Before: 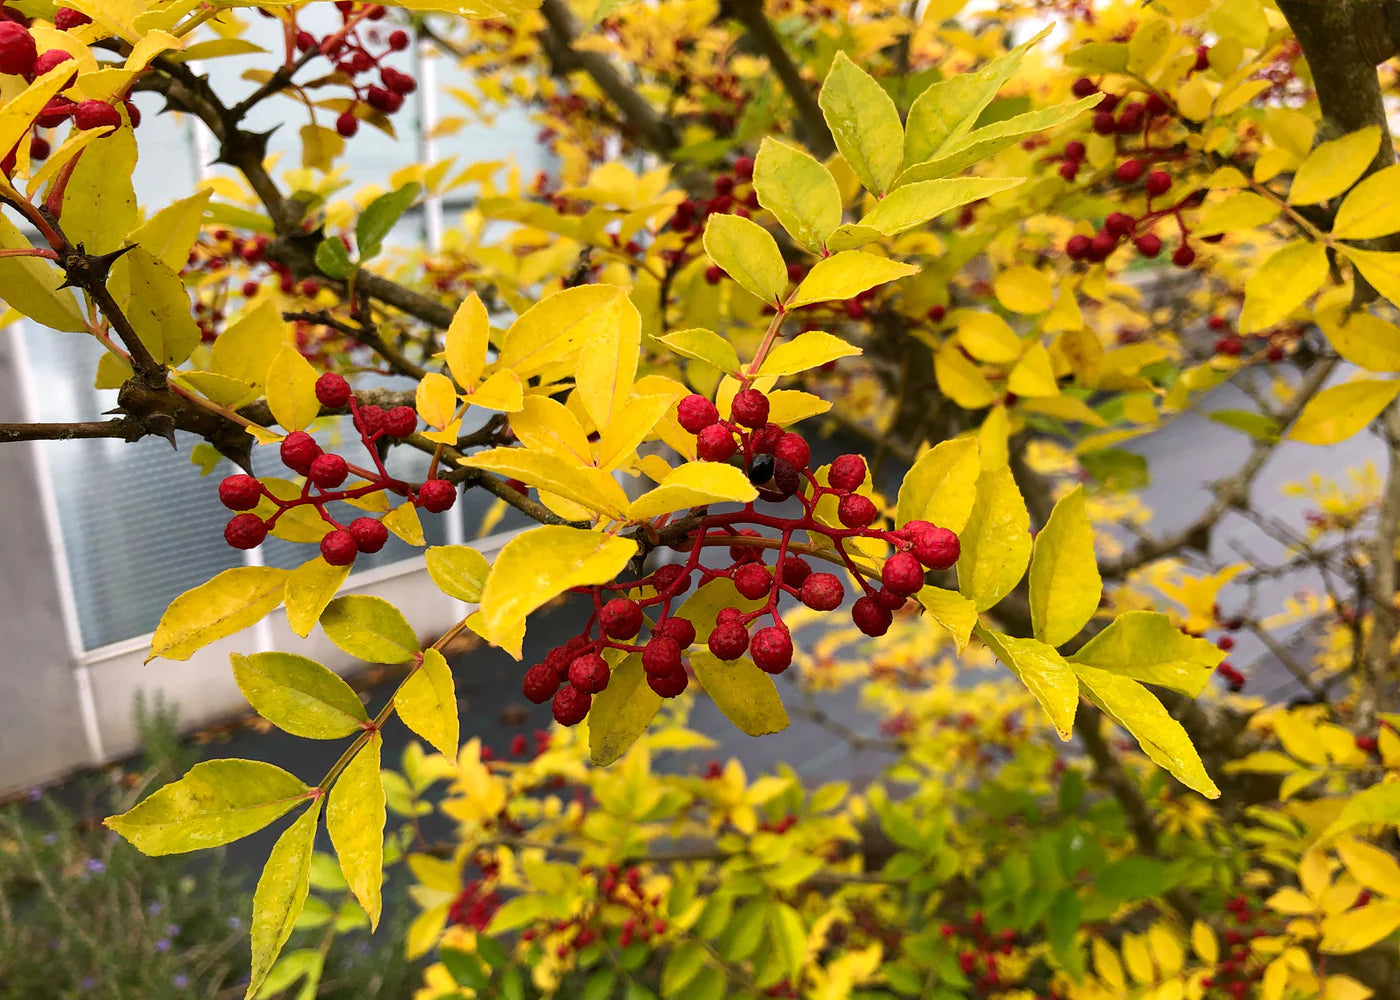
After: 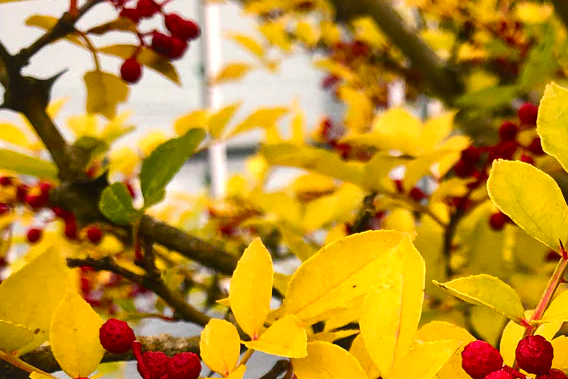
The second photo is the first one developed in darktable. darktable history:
crop: left 15.452%, top 5.459%, right 43.956%, bottom 56.62%
color balance rgb: shadows lift › chroma 2%, shadows lift › hue 247.2°, power › chroma 0.3%, power › hue 25.2°, highlights gain › chroma 3%, highlights gain › hue 60°, global offset › luminance 0.75%, perceptual saturation grading › global saturation 20%, perceptual saturation grading › highlights -20%, perceptual saturation grading › shadows 30%, global vibrance 20%
local contrast: mode bilateral grid, contrast 25, coarseness 60, detail 151%, midtone range 0.2
white balance: red 1, blue 1
